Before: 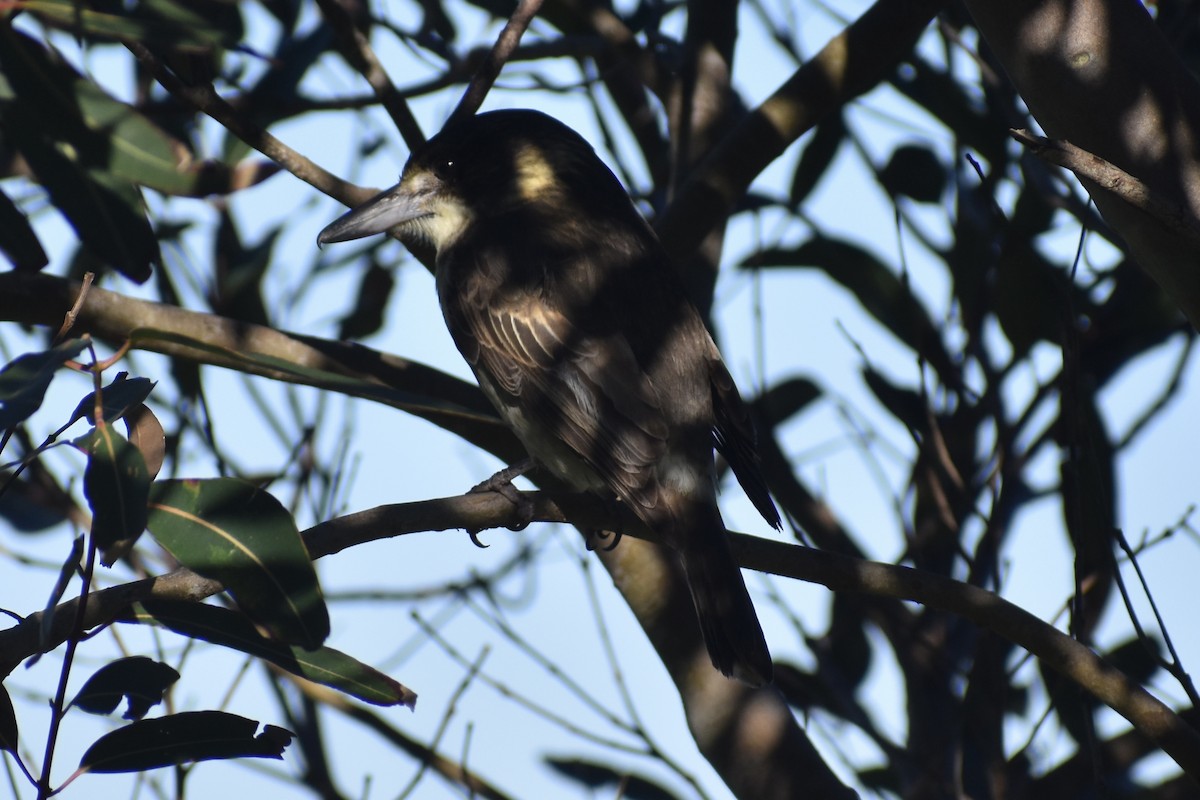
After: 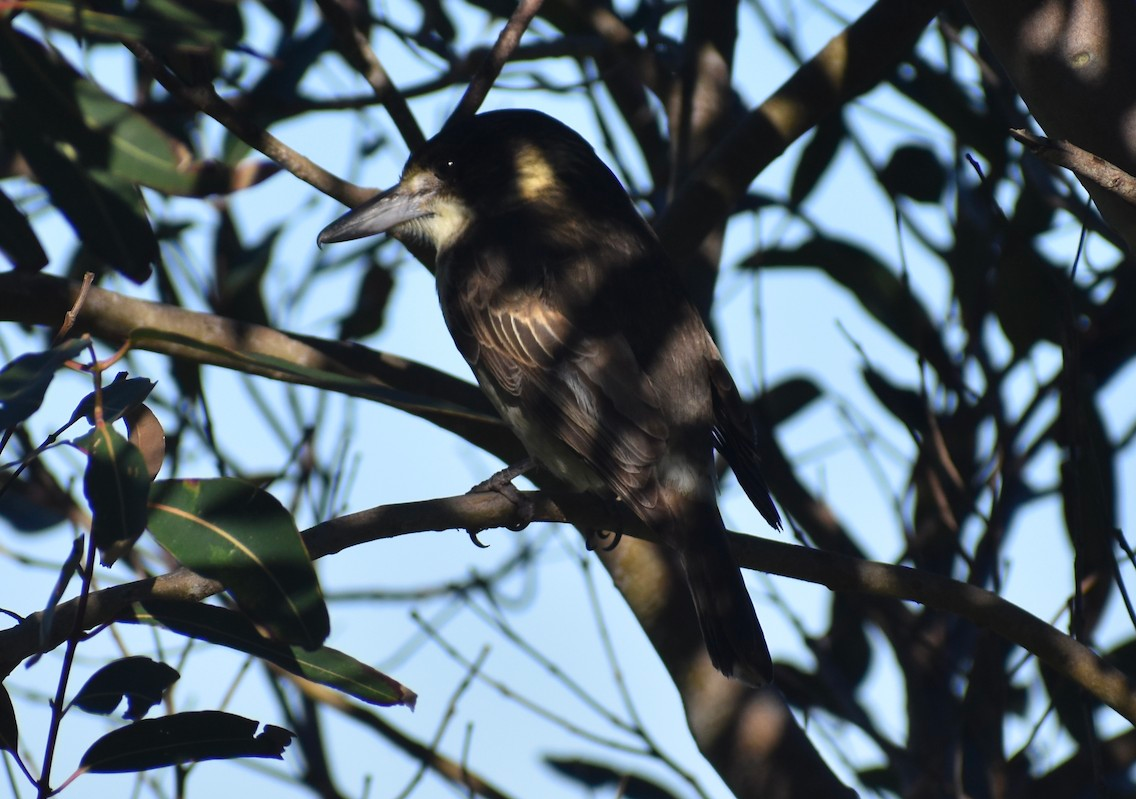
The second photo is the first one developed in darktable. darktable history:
crop and rotate: left 0%, right 5.261%
